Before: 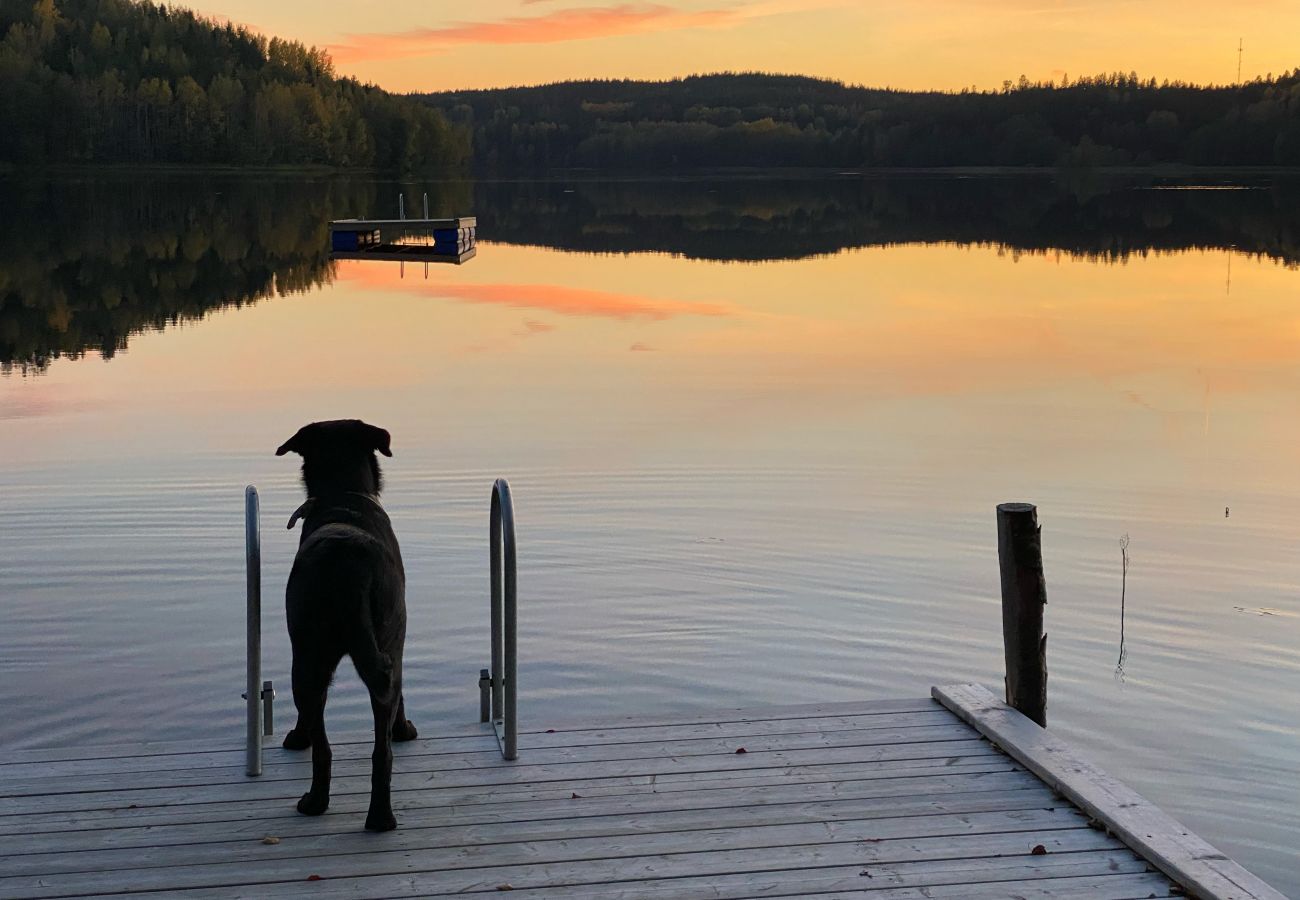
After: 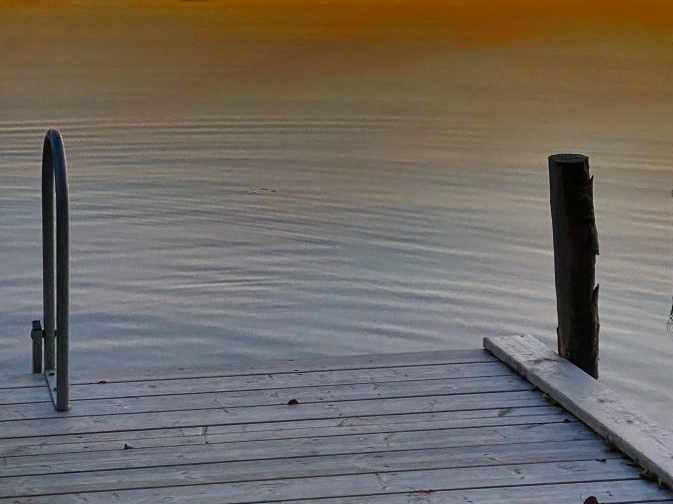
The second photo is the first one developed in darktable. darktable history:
tone curve: color space Lab, linked channels, preserve colors none
shadows and highlights: radius 123.98, shadows 100, white point adjustment -3, highlights -100, highlights color adjustment 89.84%, soften with gaussian
contrast brightness saturation: contrast 0.1, brightness 0.03, saturation 0.09
crop: left 34.479%, top 38.822%, right 13.718%, bottom 5.172%
